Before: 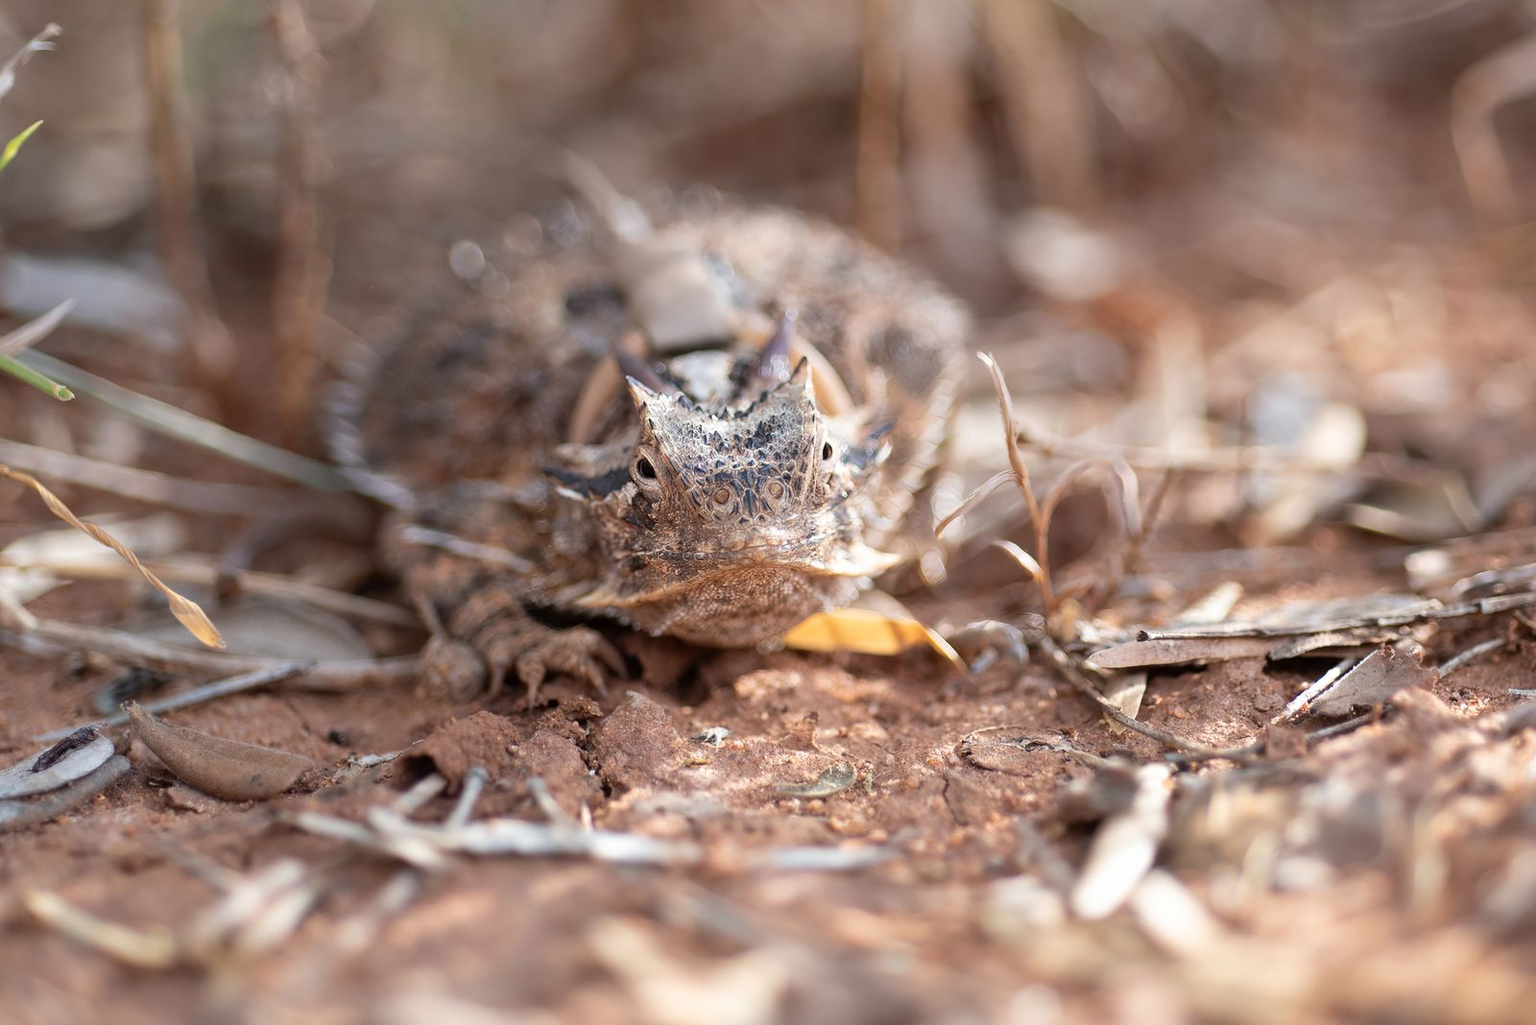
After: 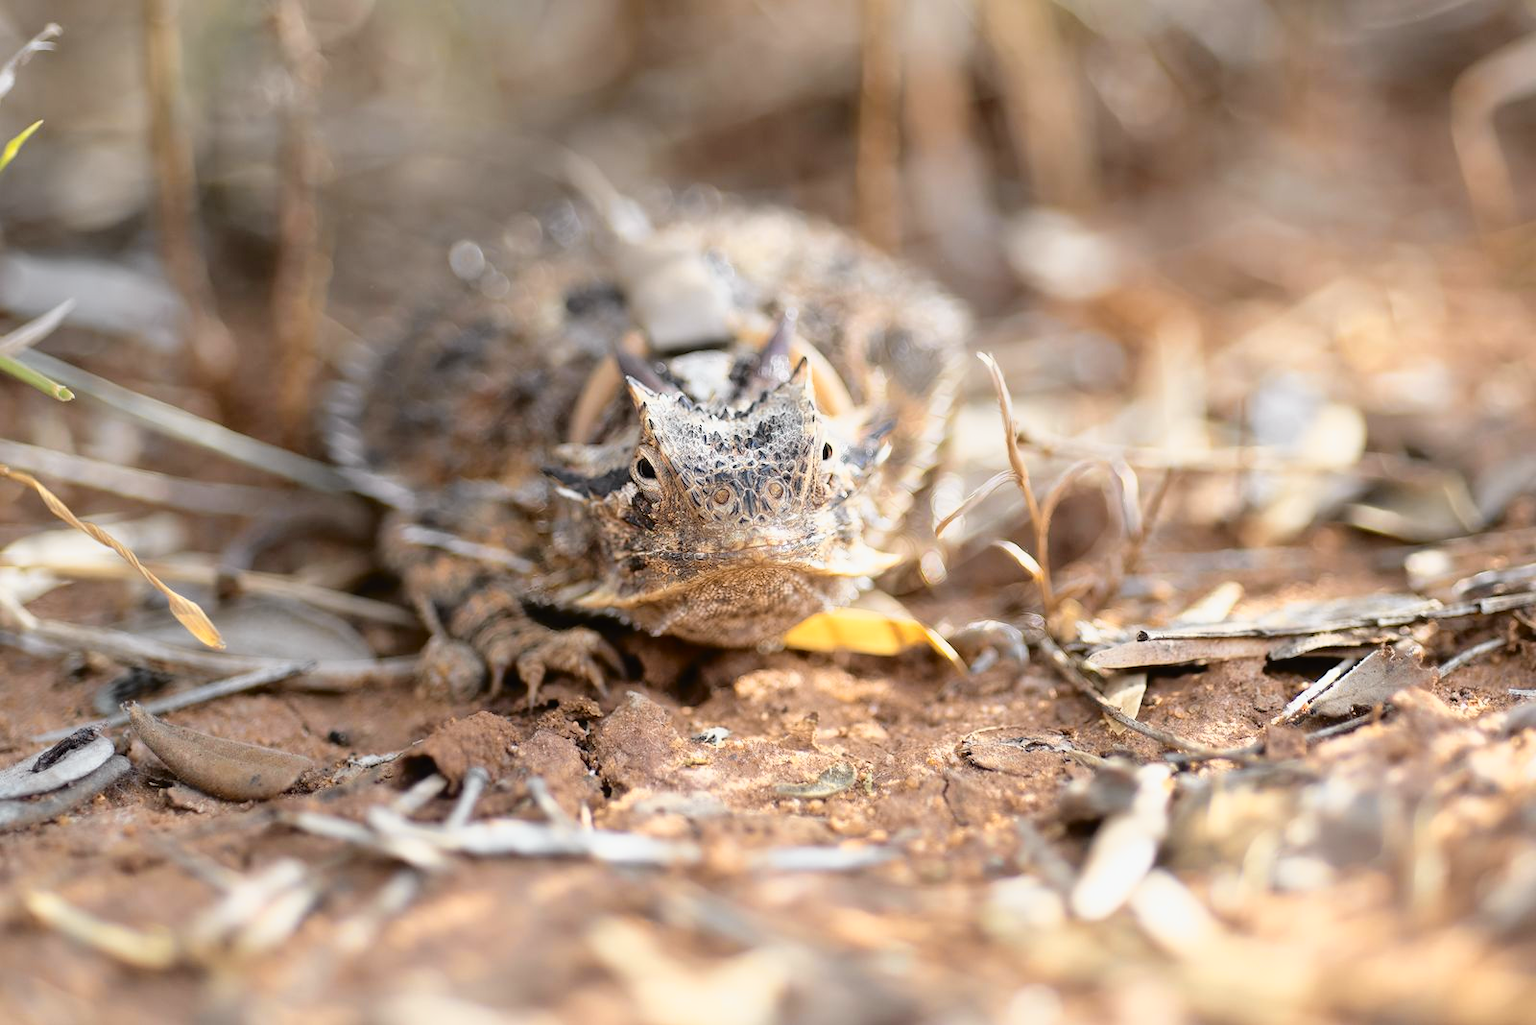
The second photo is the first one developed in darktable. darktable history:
tone curve: curves: ch0 [(0, 0.013) (0.129, 0.1) (0.327, 0.382) (0.489, 0.573) (0.66, 0.748) (0.858, 0.926) (1, 0.977)]; ch1 [(0, 0) (0.353, 0.344) (0.45, 0.46) (0.498, 0.498) (0.521, 0.512) (0.563, 0.559) (0.592, 0.578) (0.647, 0.657) (1, 1)]; ch2 [(0, 0) (0.333, 0.346) (0.375, 0.375) (0.424, 0.43) (0.476, 0.492) (0.502, 0.502) (0.524, 0.531) (0.579, 0.61) (0.612, 0.644) (0.66, 0.715) (1, 1)], color space Lab, independent channels, preserve colors none
